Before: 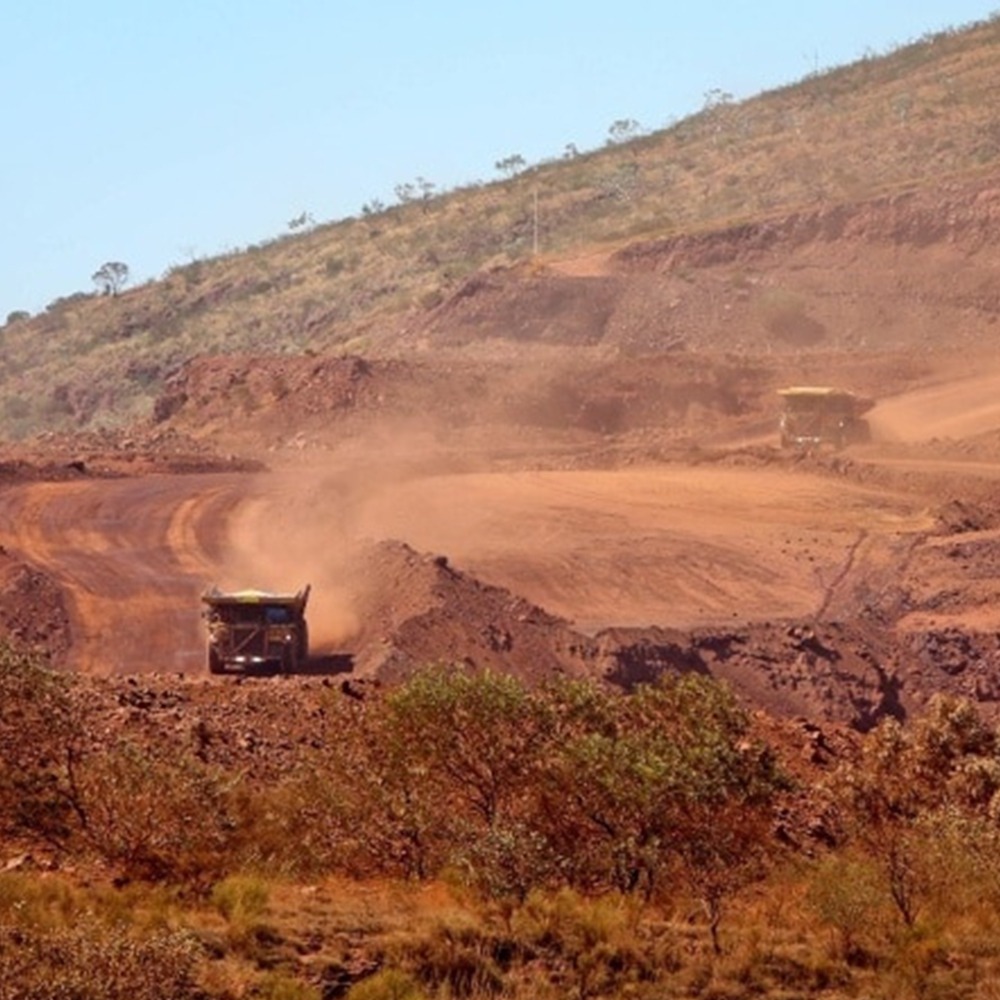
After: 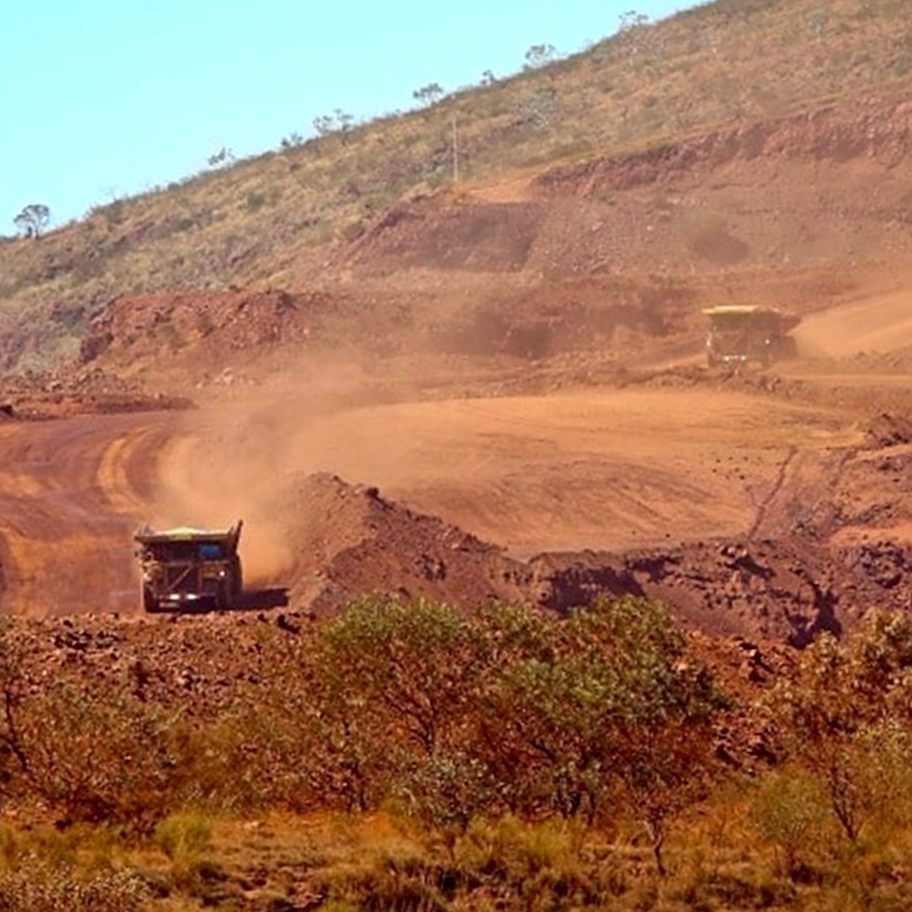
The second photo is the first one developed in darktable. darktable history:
sharpen: on, module defaults
color zones: curves: ch0 [(0.254, 0.492) (0.724, 0.62)]; ch1 [(0.25, 0.528) (0.719, 0.796)]; ch2 [(0, 0.472) (0.25, 0.5) (0.73, 0.184)]
crop and rotate: angle 1.96°, left 5.673%, top 5.673%
